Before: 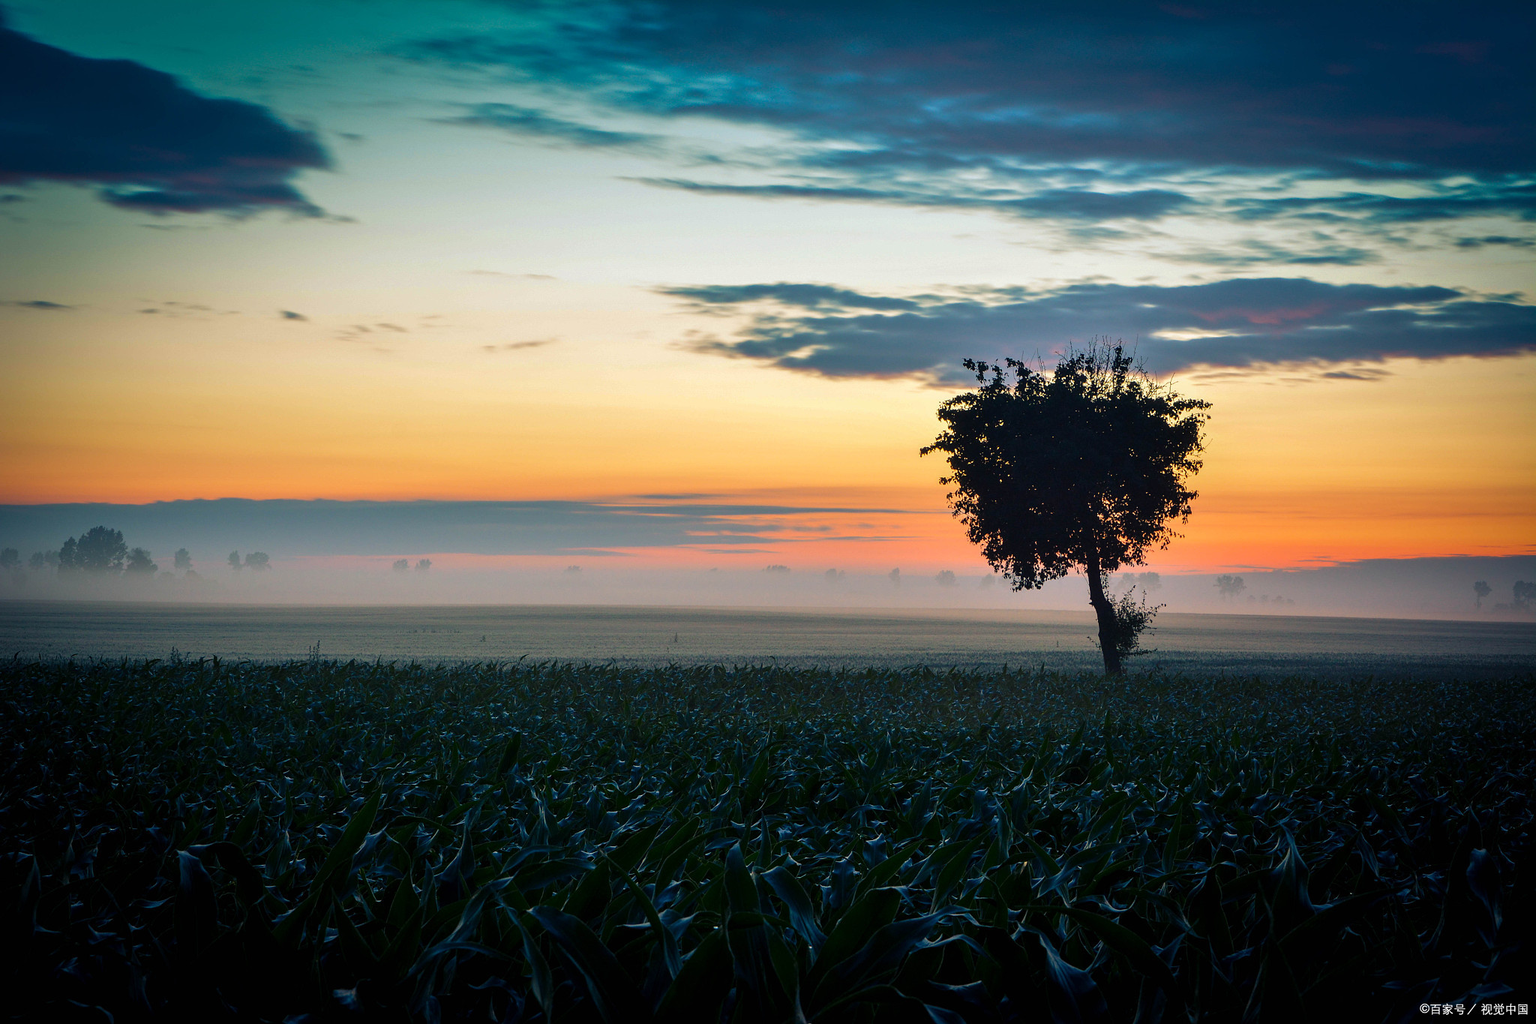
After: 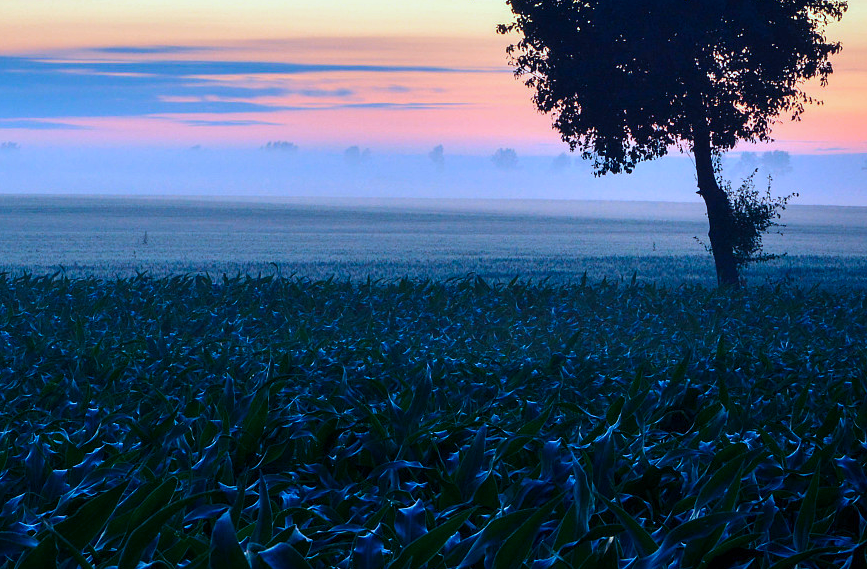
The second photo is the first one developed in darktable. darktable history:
tone equalizer: edges refinement/feathering 500, mask exposure compensation -1.57 EV, preserve details no
exposure: exposure 0.4 EV, compensate exposure bias true, compensate highlight preservation false
color calibration: illuminant as shot in camera, x 0.442, y 0.414, temperature 2899.21 K
crop: left 36.95%, top 44.877%, right 20.696%, bottom 13.39%
